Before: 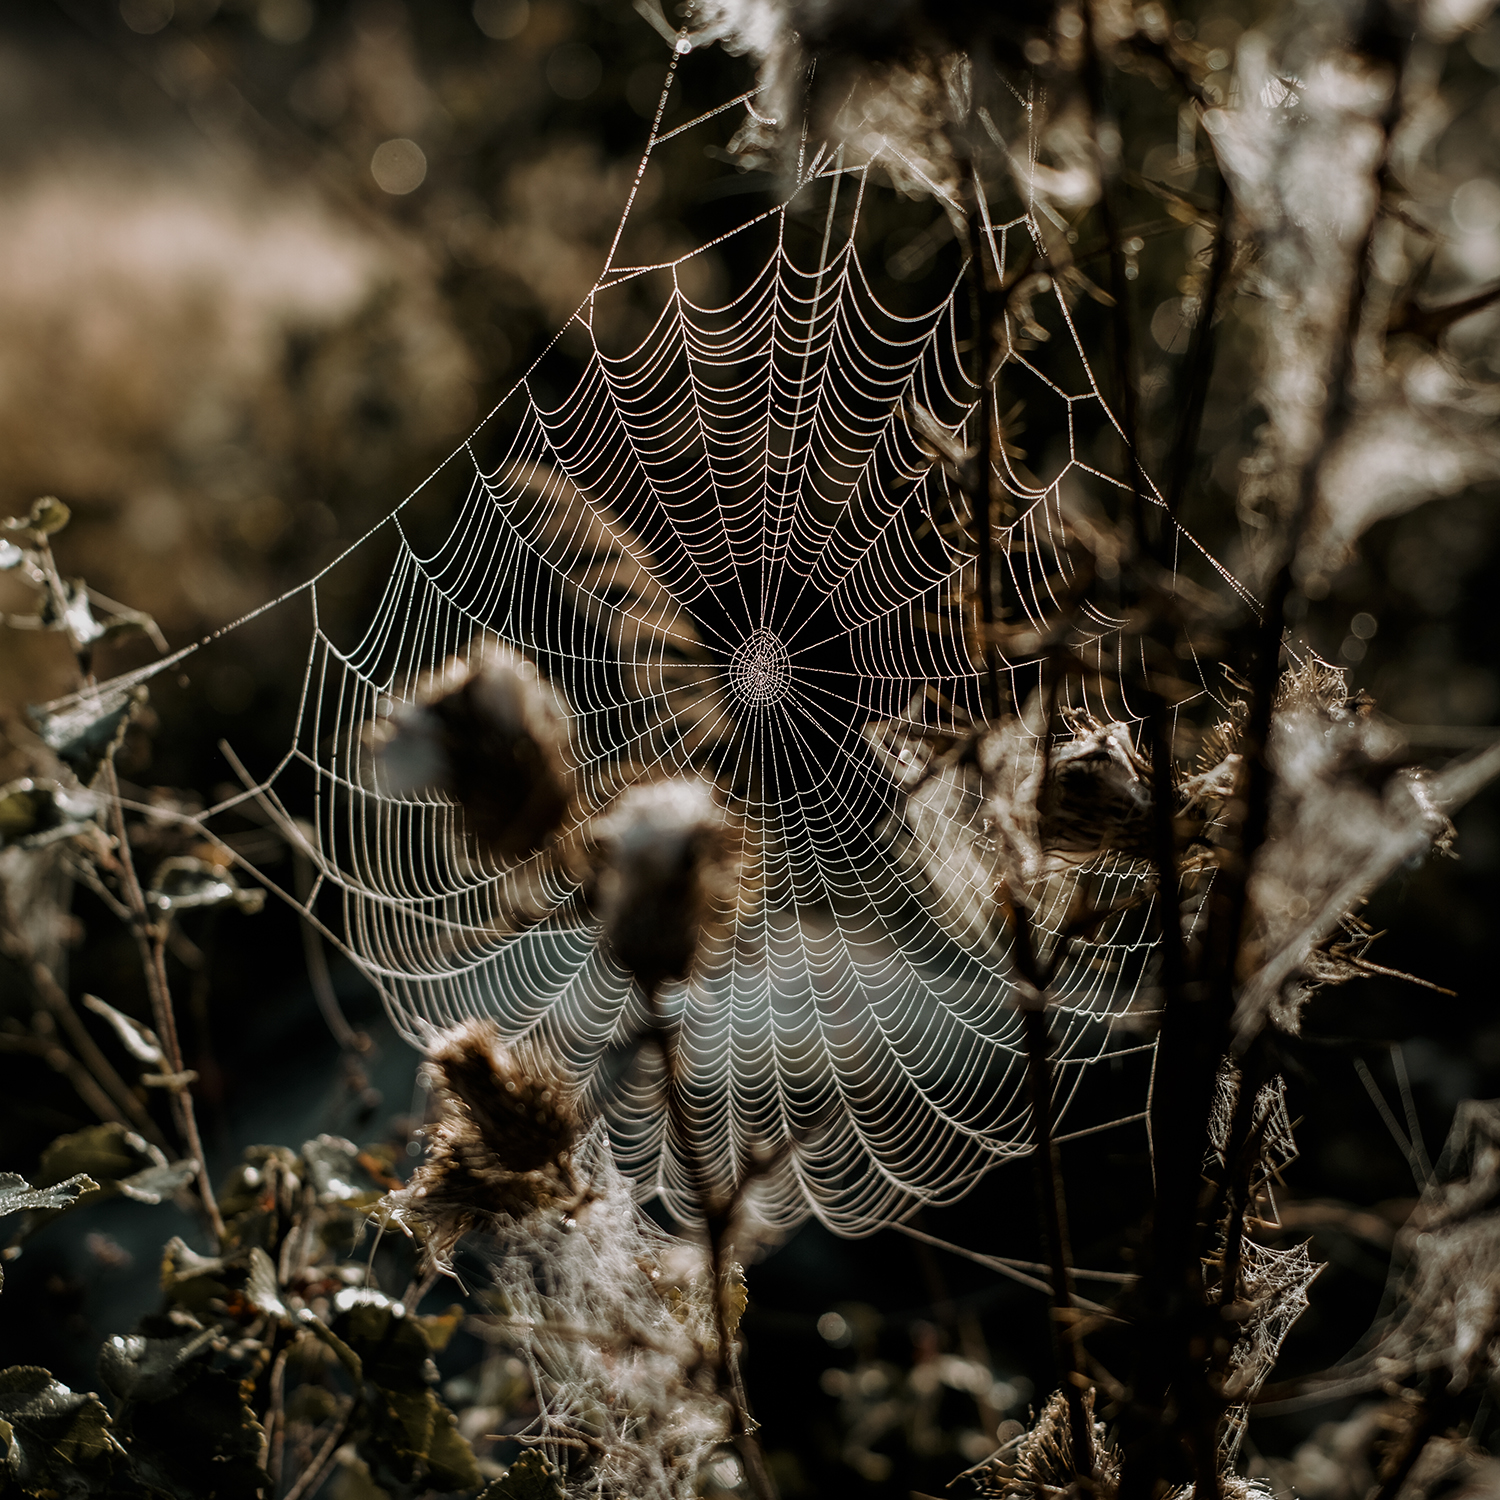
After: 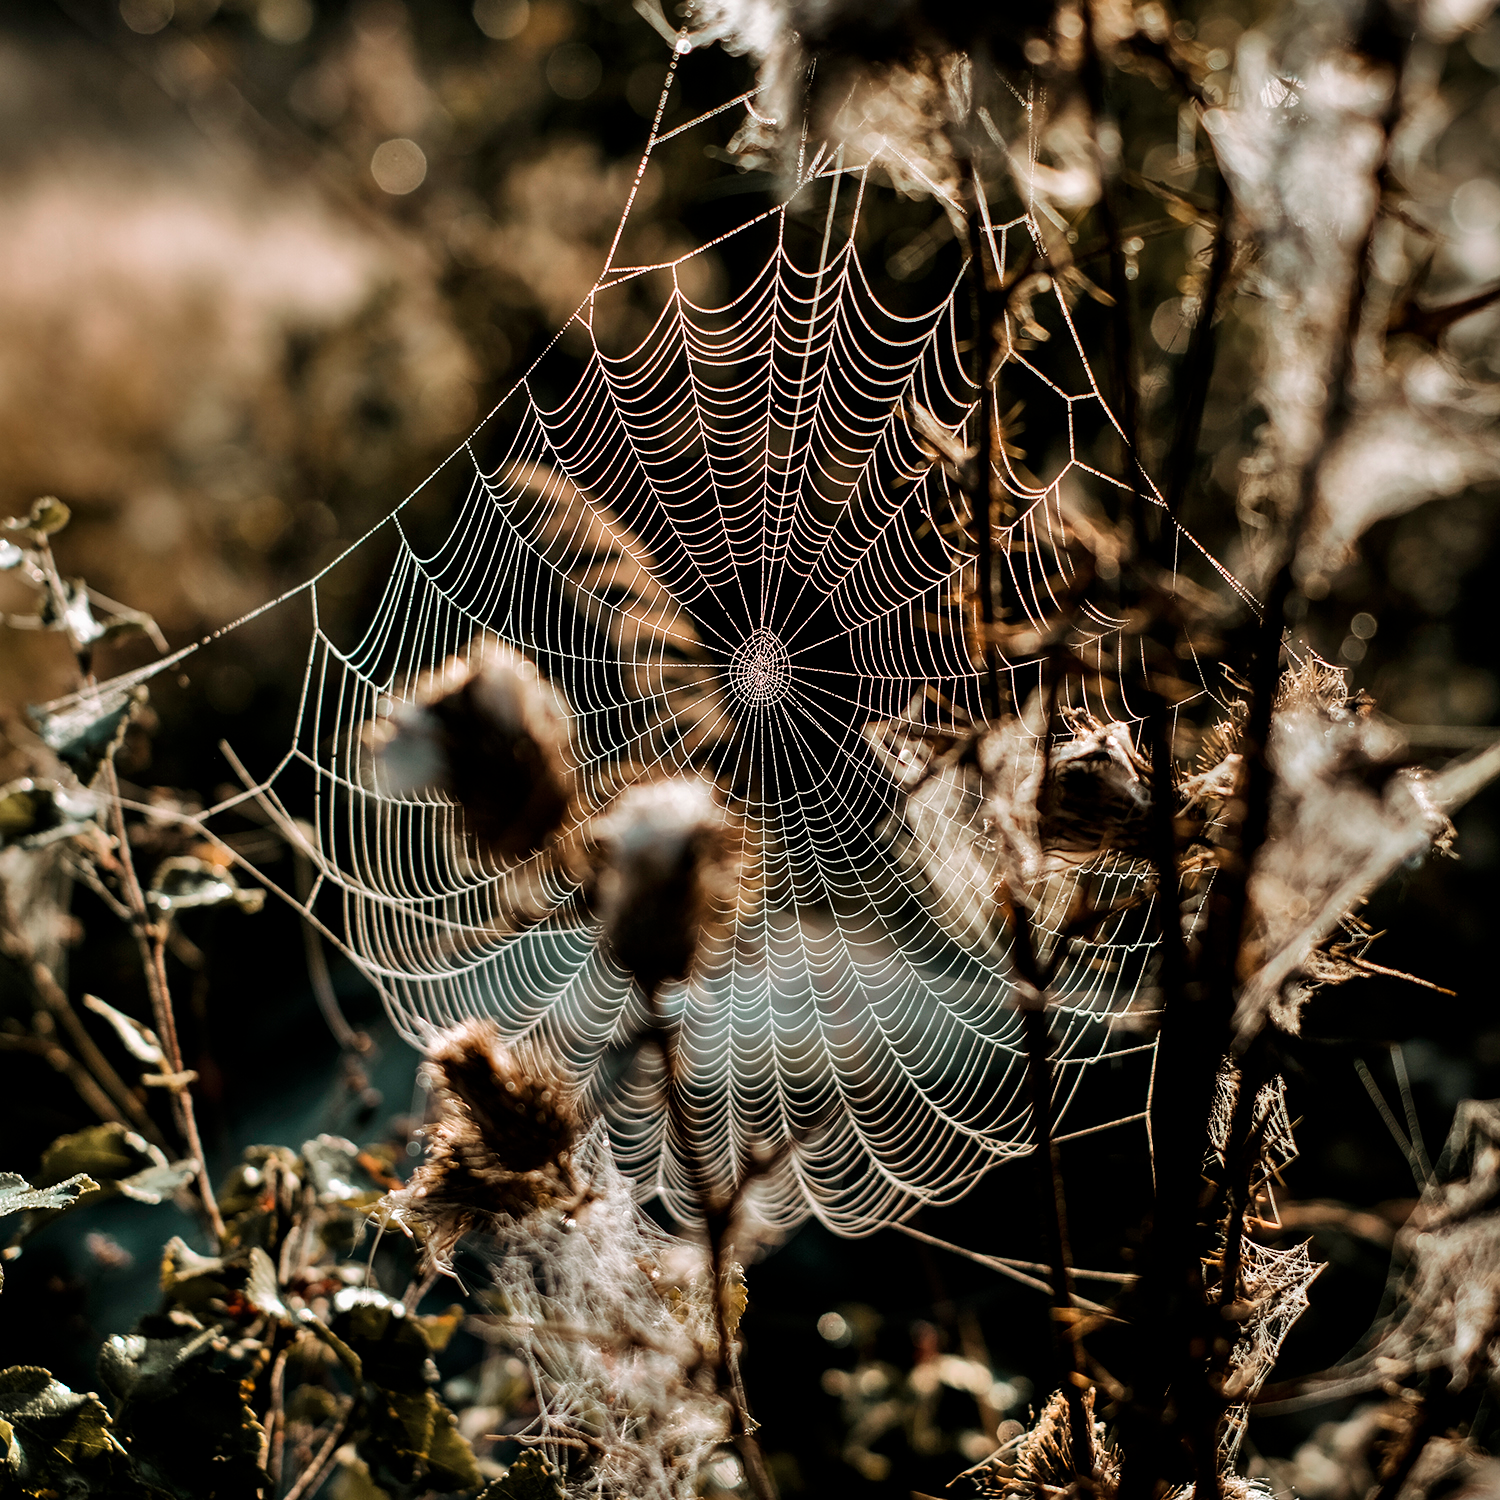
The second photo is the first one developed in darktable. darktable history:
shadows and highlights: shadows 48.15, highlights -41.28, soften with gaussian
exposure: exposure 0.369 EV, compensate highlight preservation false
